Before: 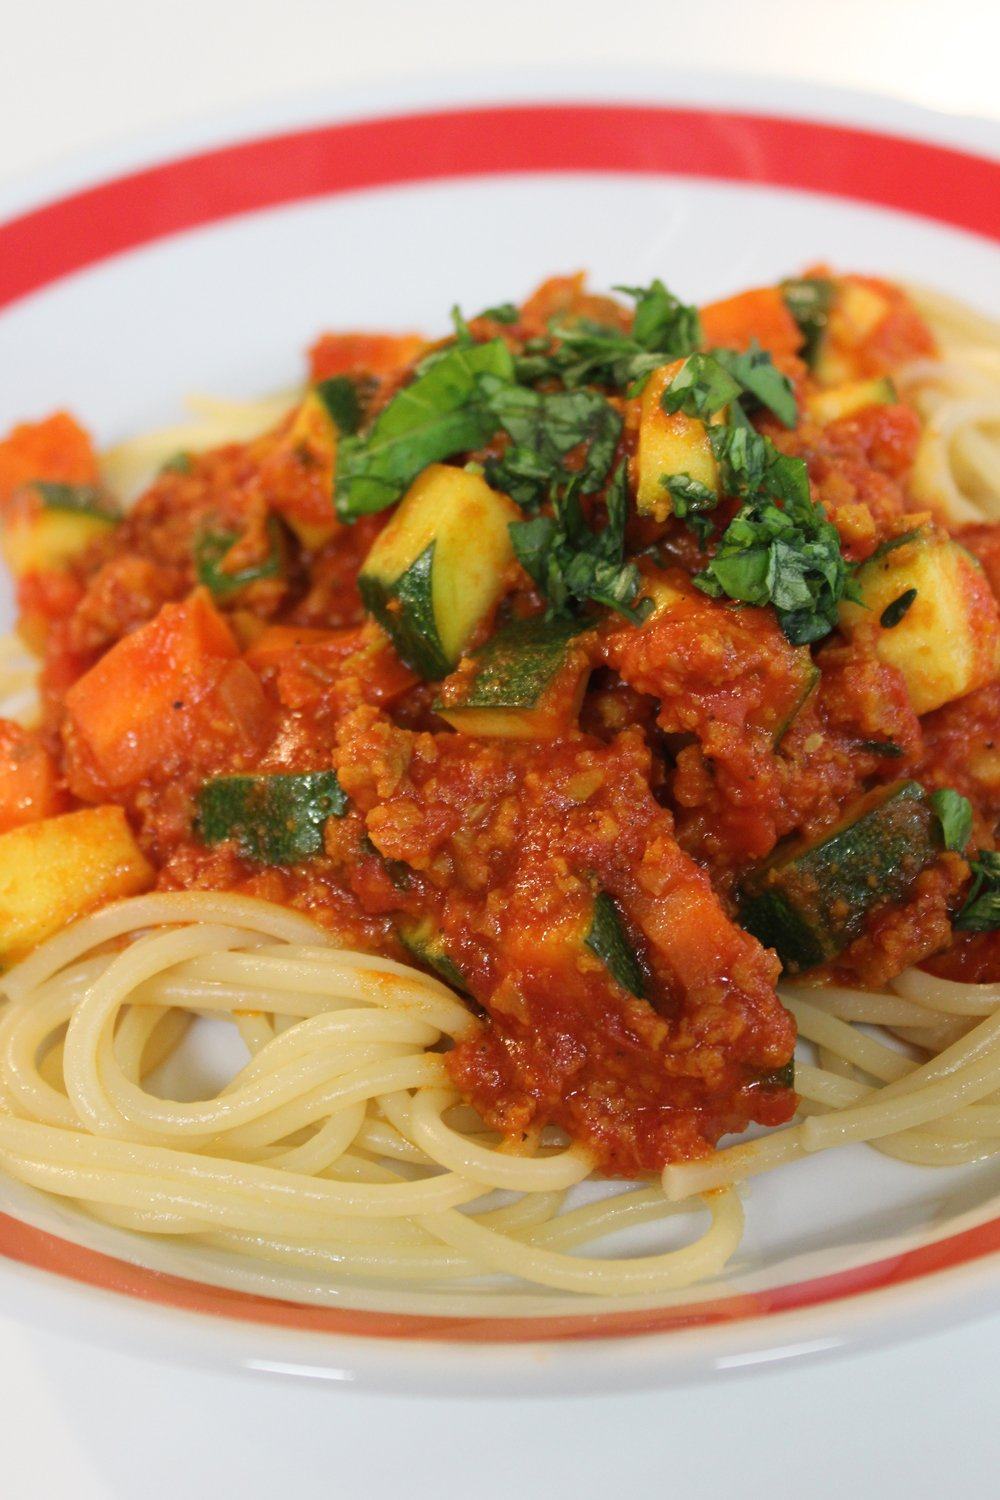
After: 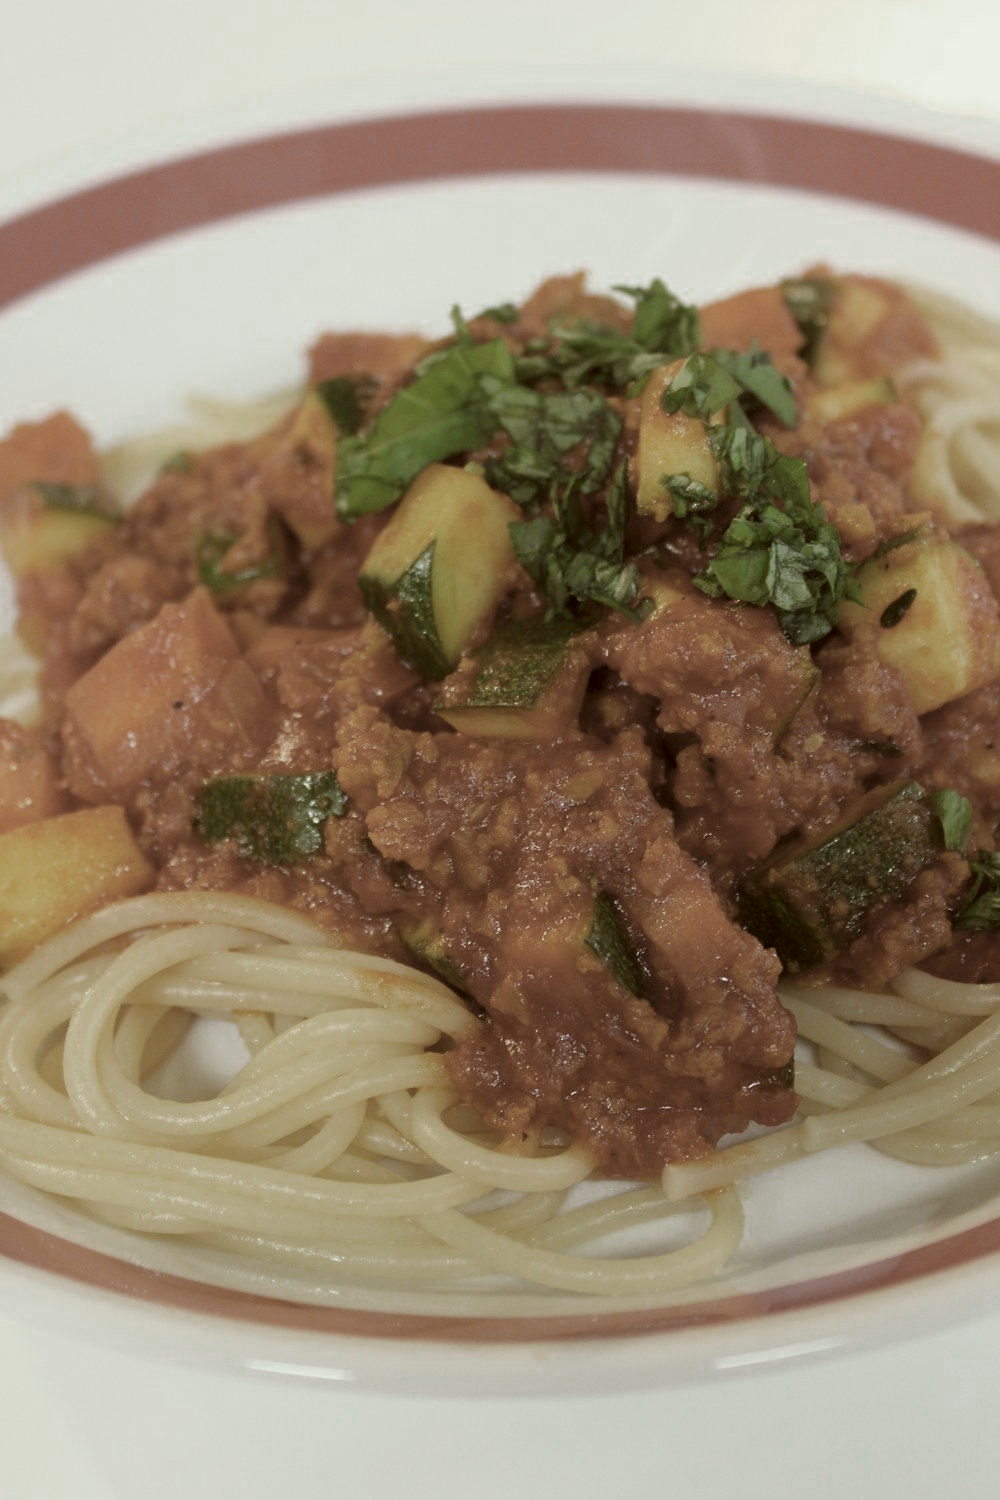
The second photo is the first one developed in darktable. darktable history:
white balance: emerald 1
color zones: curves: ch0 [(0, 0.487) (0.241, 0.395) (0.434, 0.373) (0.658, 0.412) (0.838, 0.487)]; ch1 [(0, 0) (0.053, 0.053) (0.211, 0.202) (0.579, 0.259) (0.781, 0.241)]
color correction: highlights a* -5.94, highlights b* 9.48, shadows a* 10.12, shadows b* 23.94
levels: levels [0.018, 0.493, 1]
